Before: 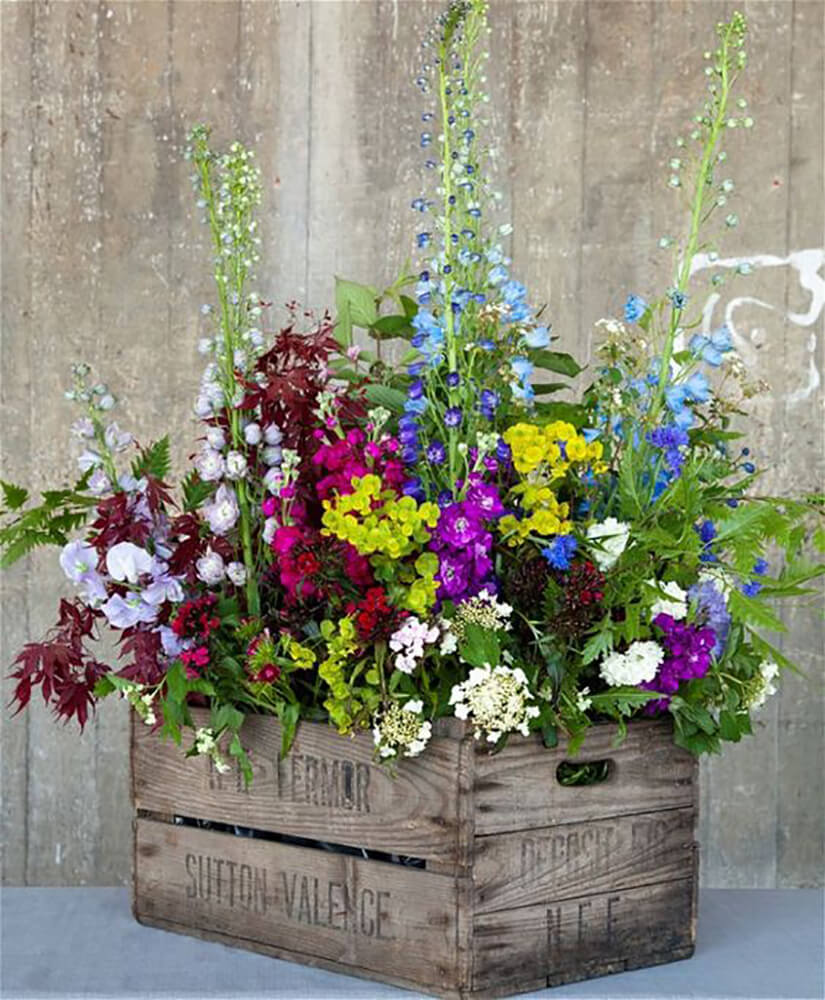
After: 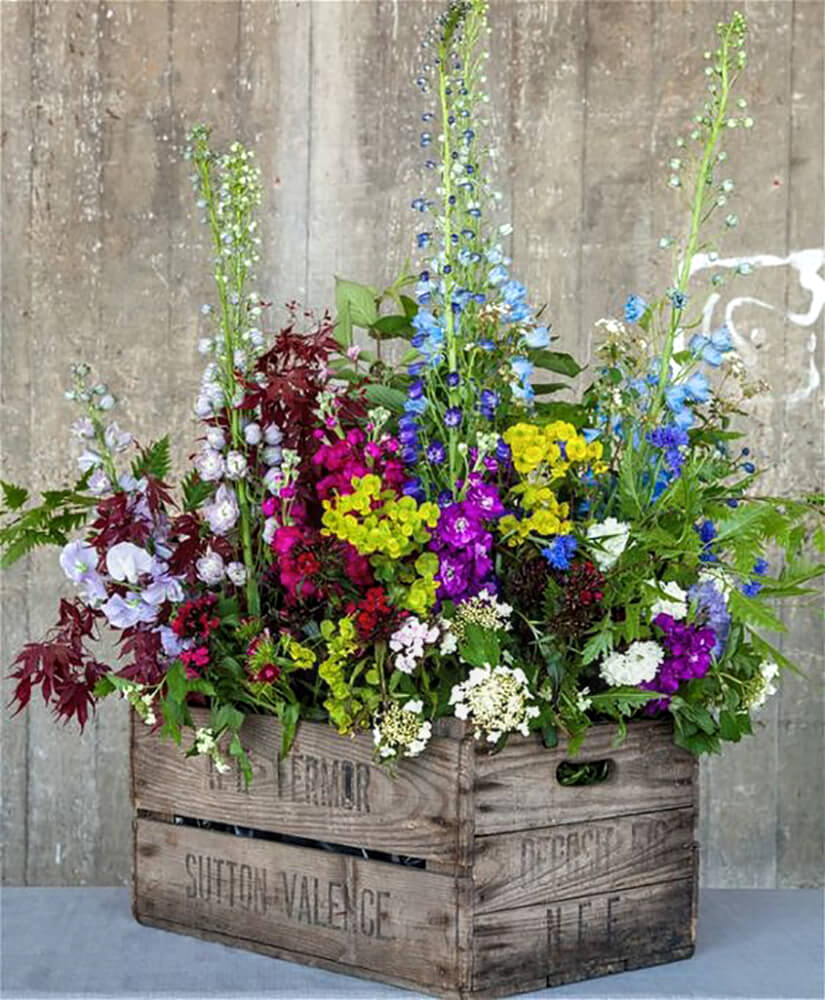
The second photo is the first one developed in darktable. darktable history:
color balance rgb: global offset › luminance 0.238%, perceptual saturation grading › global saturation 0.03%
local contrast: on, module defaults
